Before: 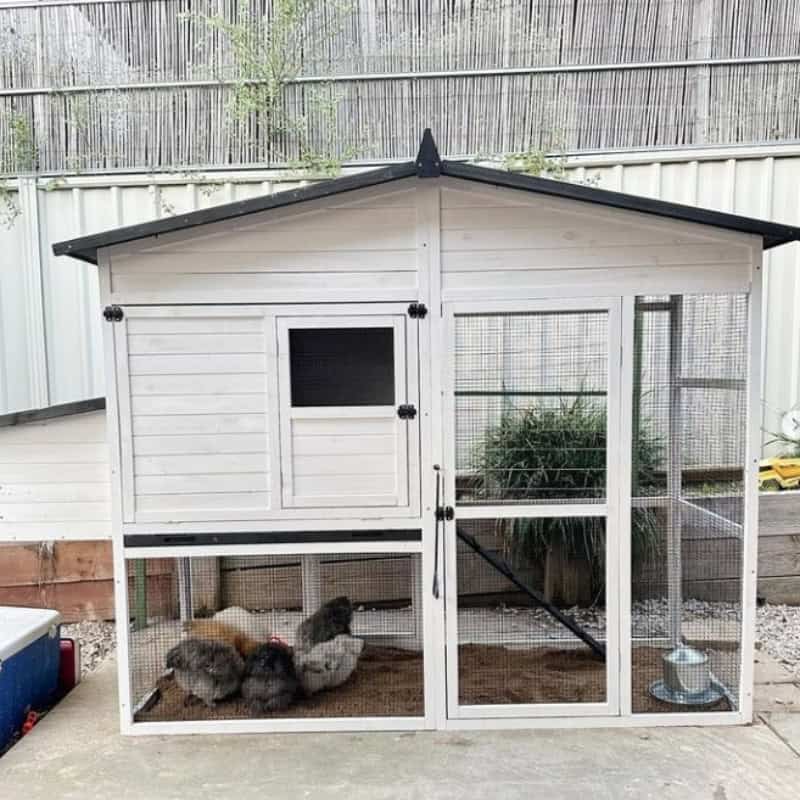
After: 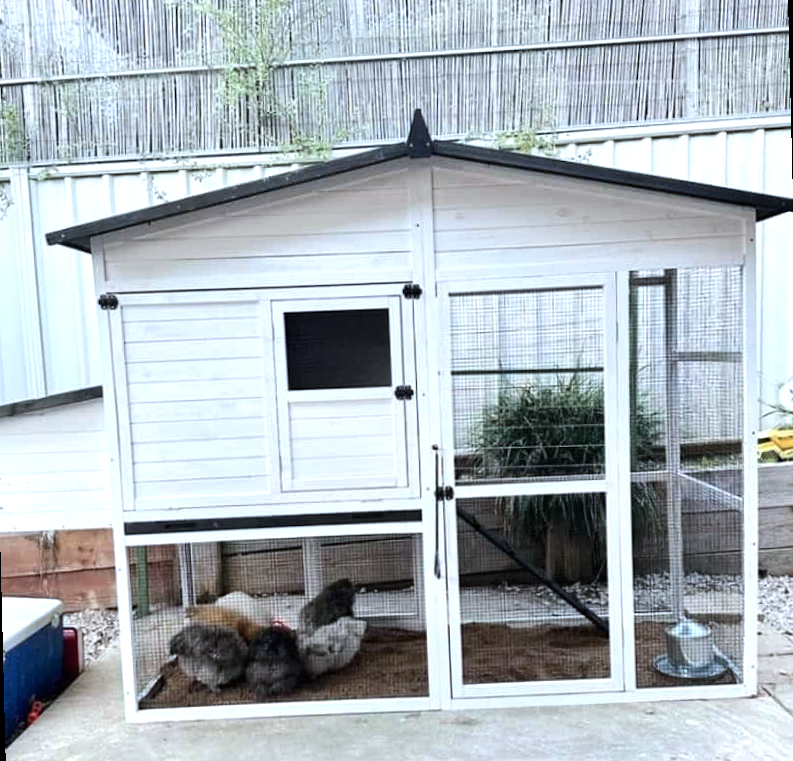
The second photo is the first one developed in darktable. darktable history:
color calibration: illuminant custom, x 0.368, y 0.373, temperature 4330.32 K
rotate and perspective: rotation -1.42°, crop left 0.016, crop right 0.984, crop top 0.035, crop bottom 0.965
tone equalizer: -8 EV -0.417 EV, -7 EV -0.389 EV, -6 EV -0.333 EV, -5 EV -0.222 EV, -3 EV 0.222 EV, -2 EV 0.333 EV, -1 EV 0.389 EV, +0 EV 0.417 EV, edges refinement/feathering 500, mask exposure compensation -1.57 EV, preserve details no
